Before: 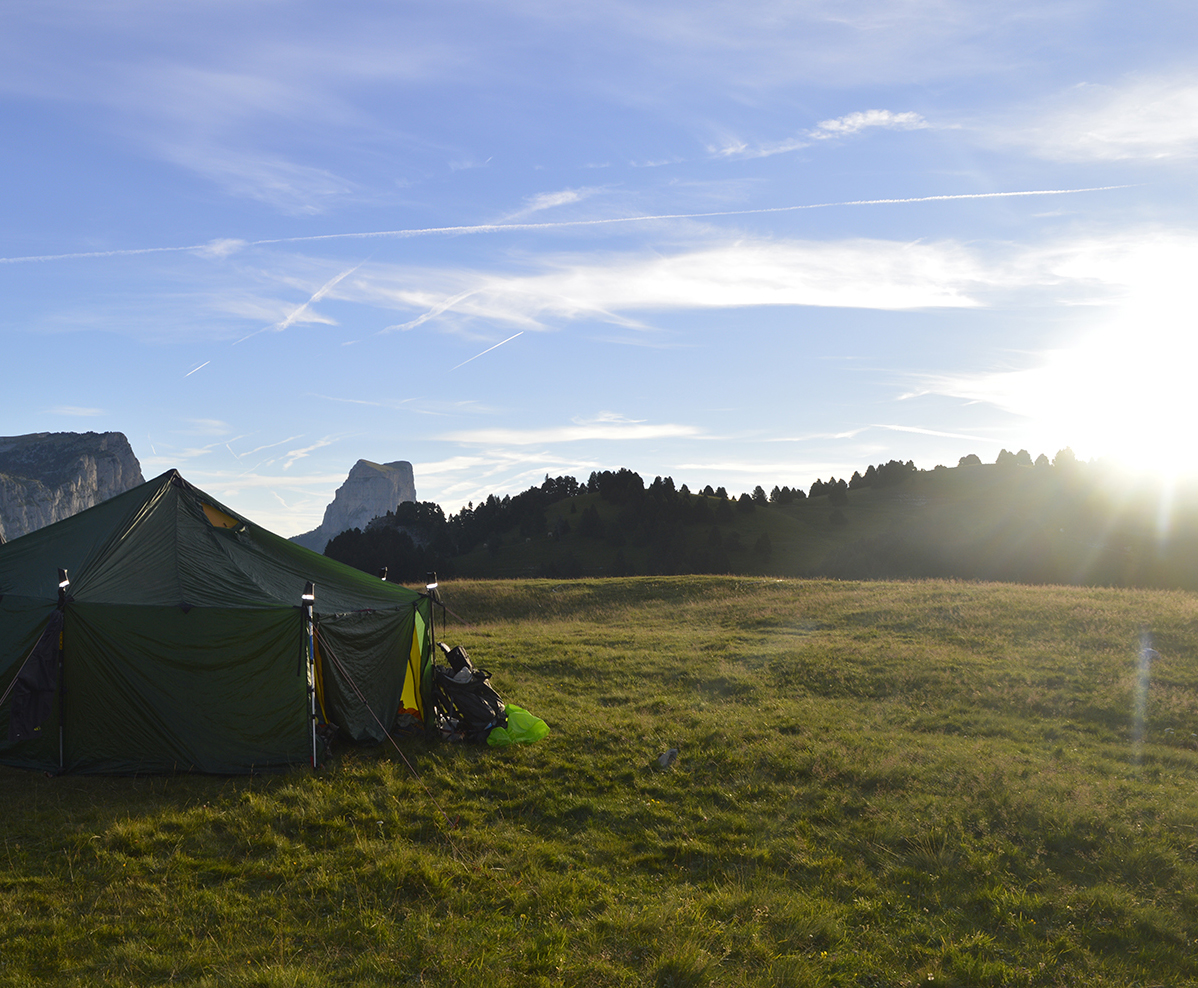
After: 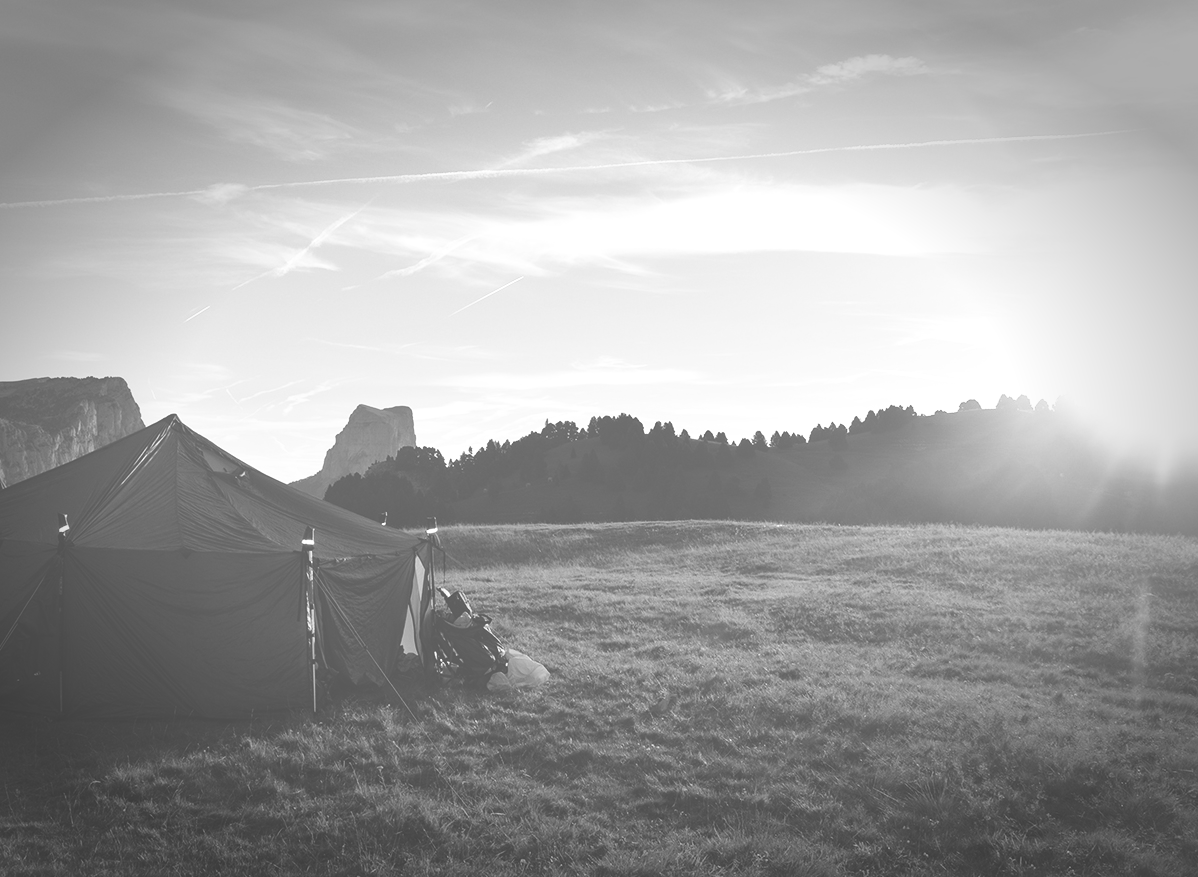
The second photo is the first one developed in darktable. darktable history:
filmic rgb: middle gray luminance 12.74%, black relative exposure -10.13 EV, white relative exposure 3.47 EV, threshold 6 EV, target black luminance 0%, hardness 5.74, latitude 44.69%, contrast 1.221, highlights saturation mix 5%, shadows ↔ highlights balance 26.78%, add noise in highlights 0, preserve chrominance no, color science v3 (2019), use custom middle-gray values true, iterations of high-quality reconstruction 0, contrast in highlights soft, enable highlight reconstruction true
shadows and highlights: on, module defaults
exposure: black level correction -0.071, exposure 0.5 EV, compensate highlight preservation false
vignetting: fall-off start 70.97%, brightness -0.584, saturation -0.118, width/height ratio 1.333
monochrome: on, module defaults
graduated density: rotation -180°, offset 24.95
color calibration: x 0.38, y 0.39, temperature 4086.04 K
crop and rotate: top 5.609%, bottom 5.609%
